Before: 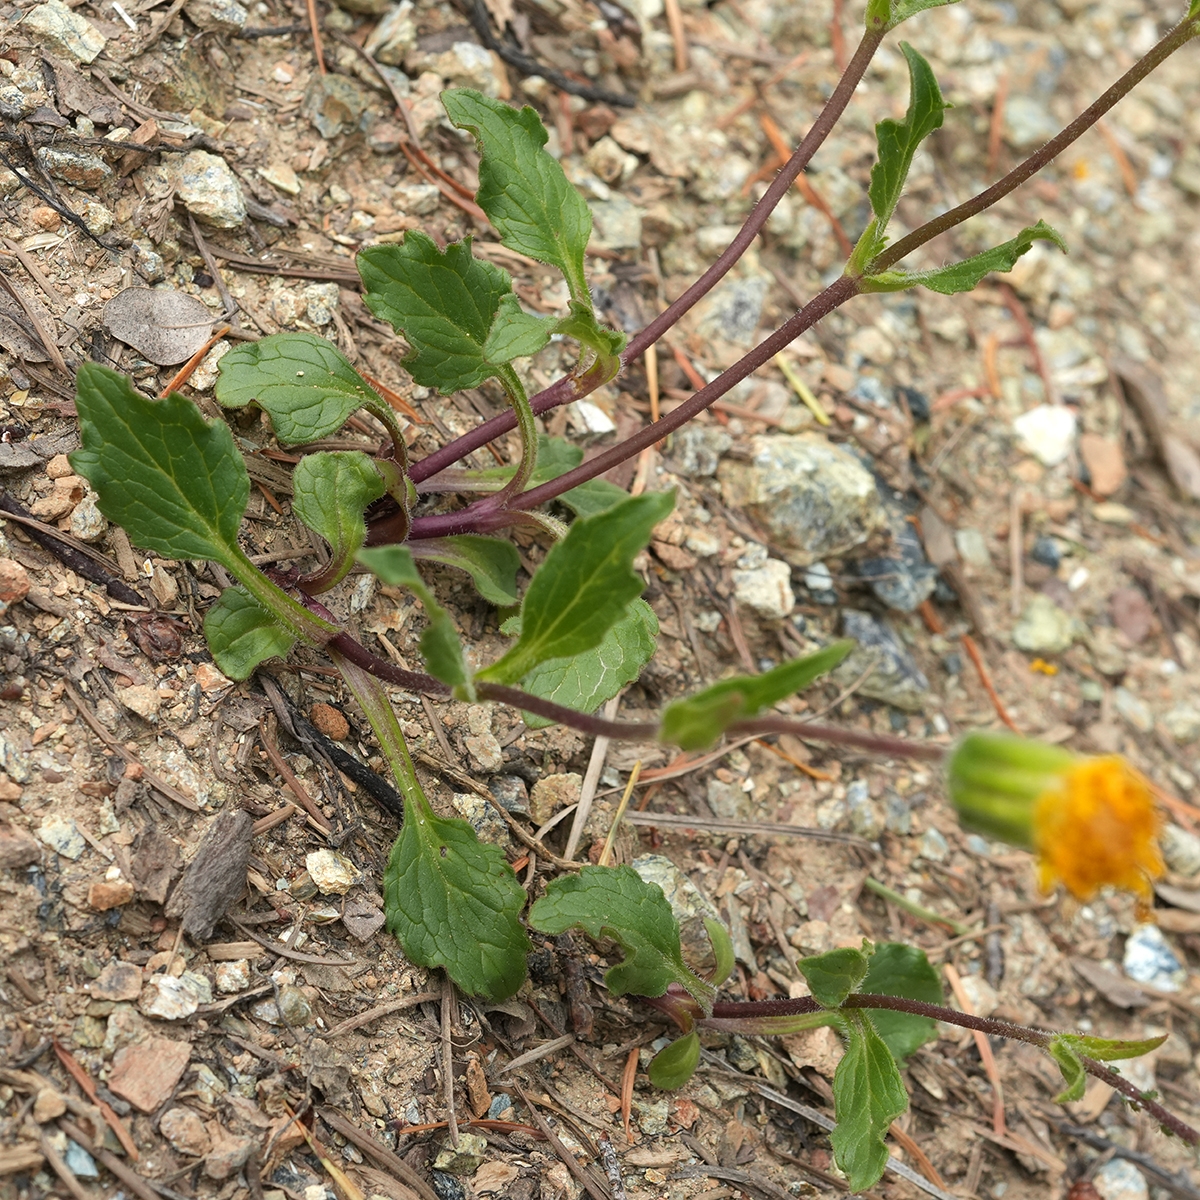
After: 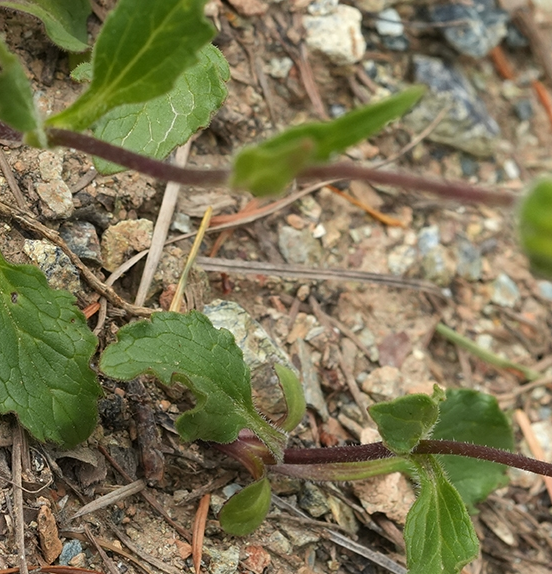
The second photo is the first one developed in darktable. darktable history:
crop: left 35.761%, top 46.181%, right 18.191%, bottom 5.965%
